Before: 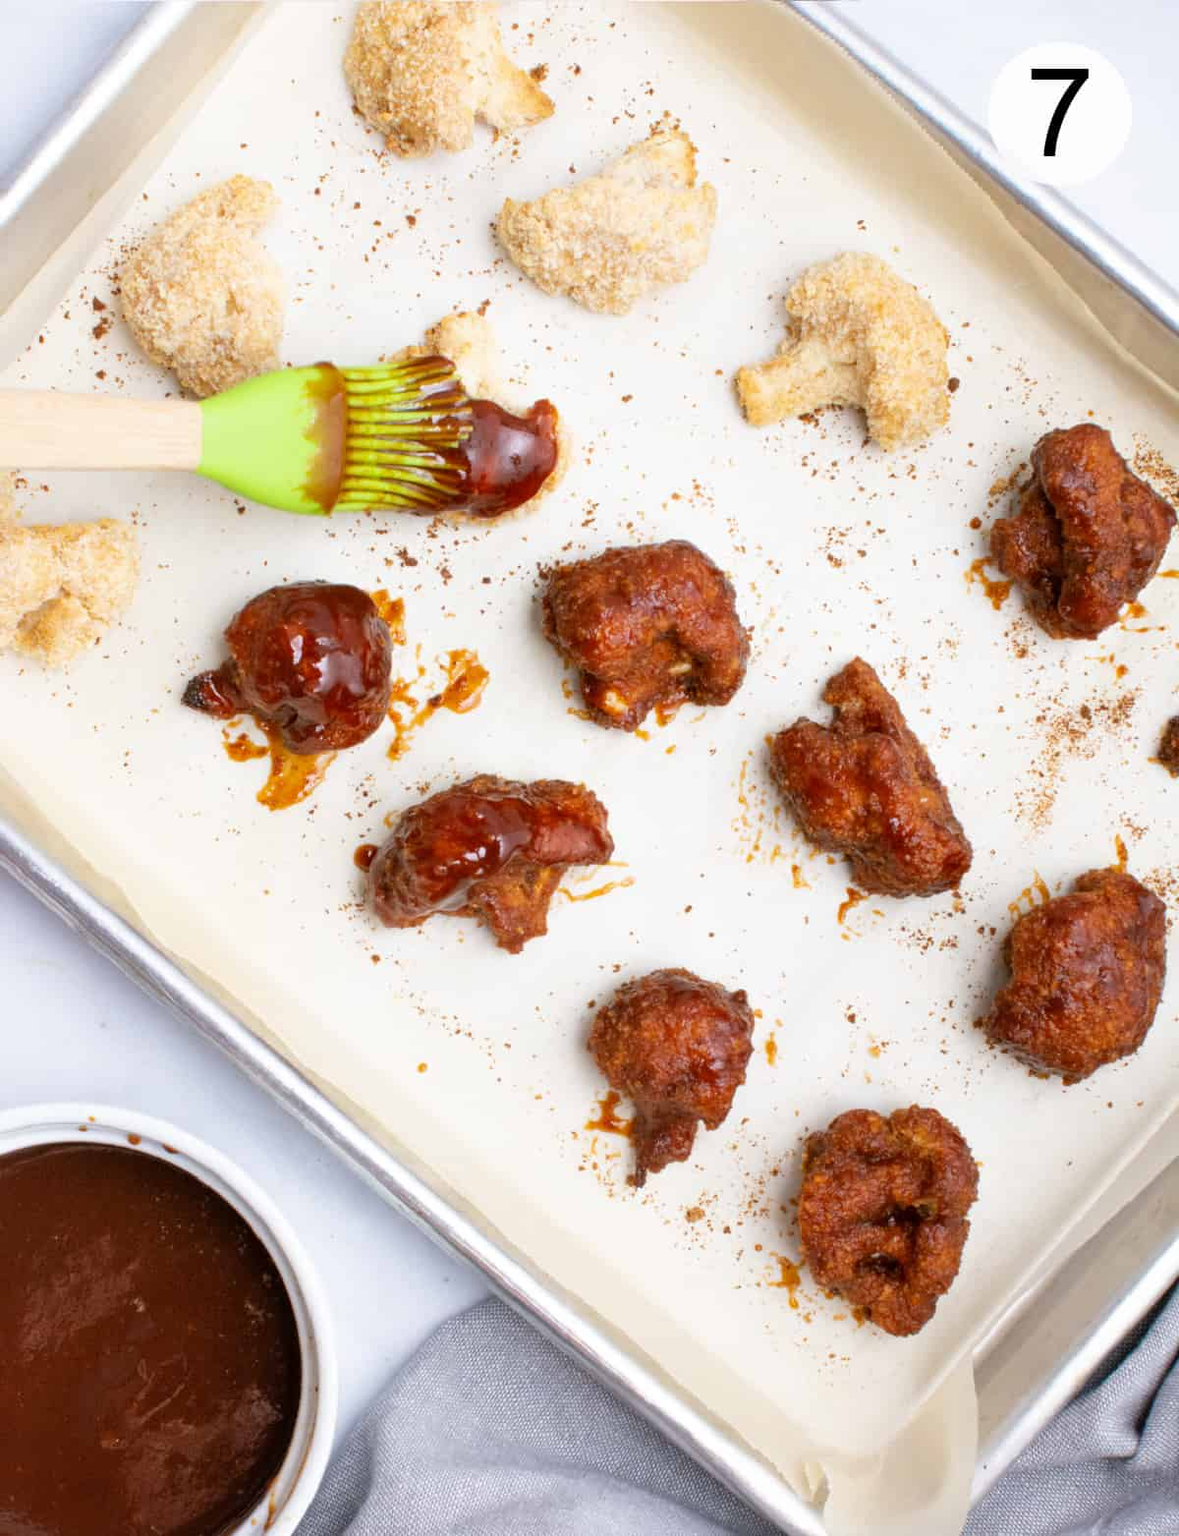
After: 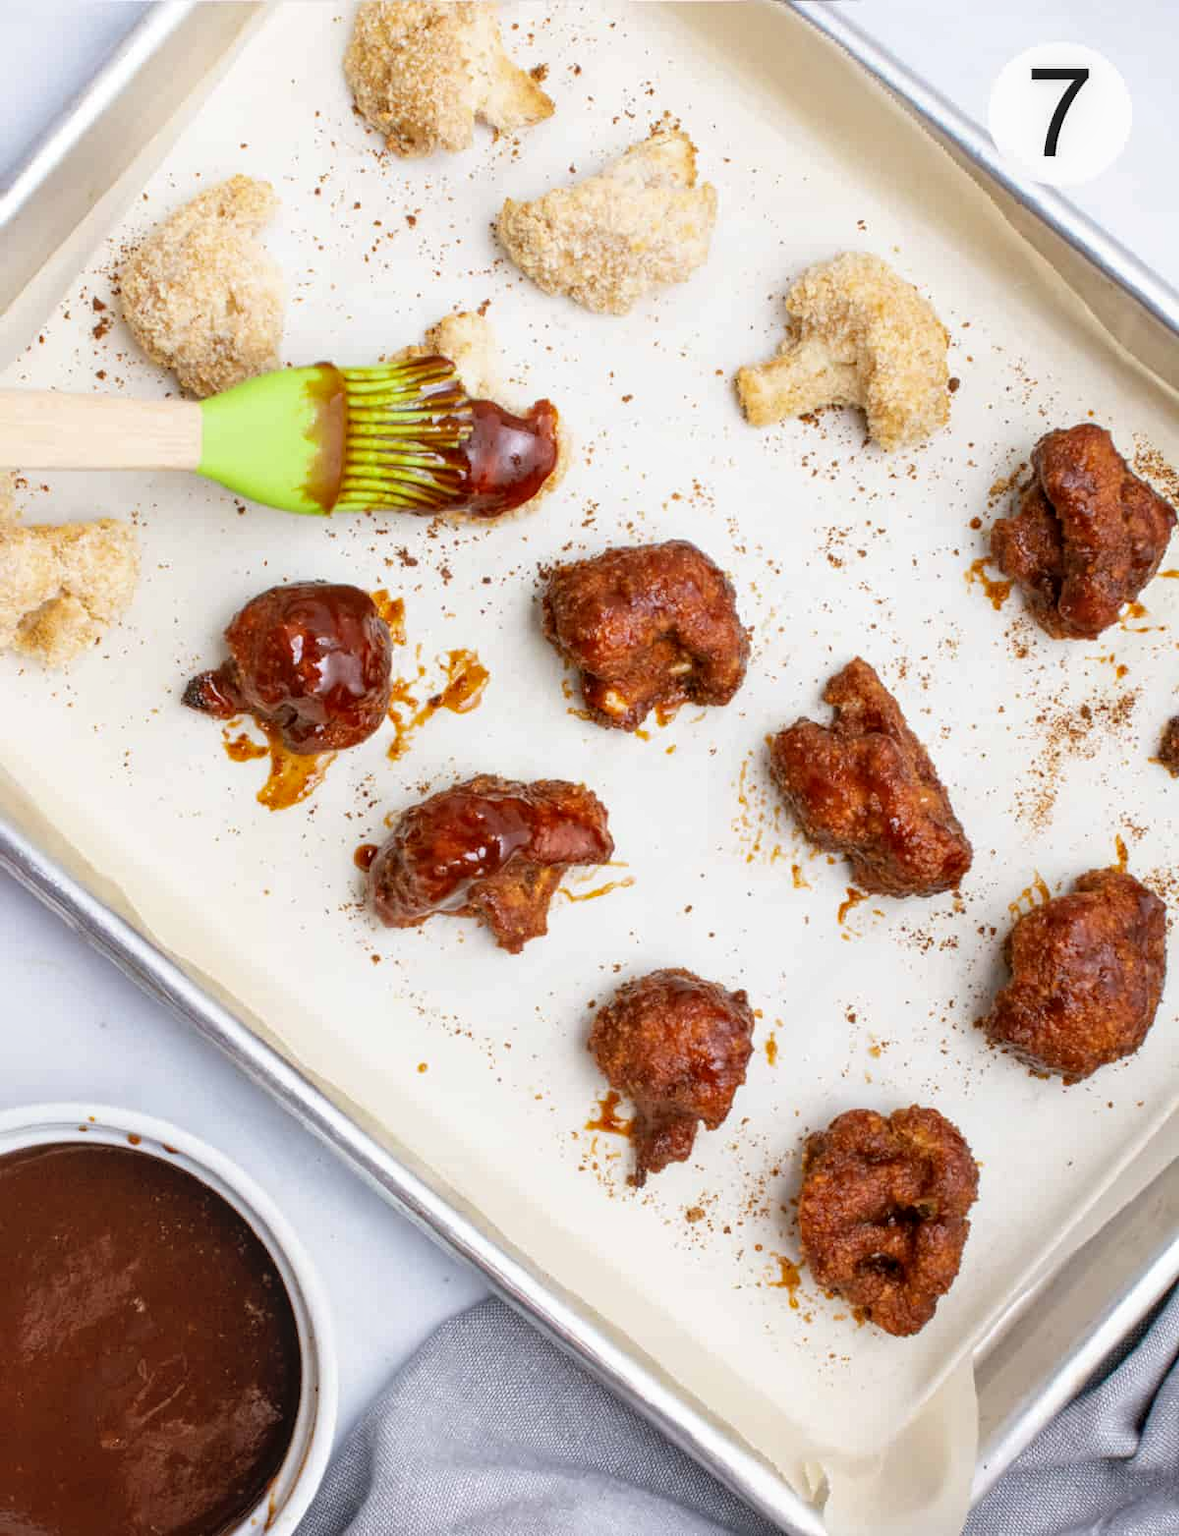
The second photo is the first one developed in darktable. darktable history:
exposure: exposure -0.072 EV, compensate highlight preservation false
local contrast: on, module defaults
rgb levels: preserve colors max RGB
